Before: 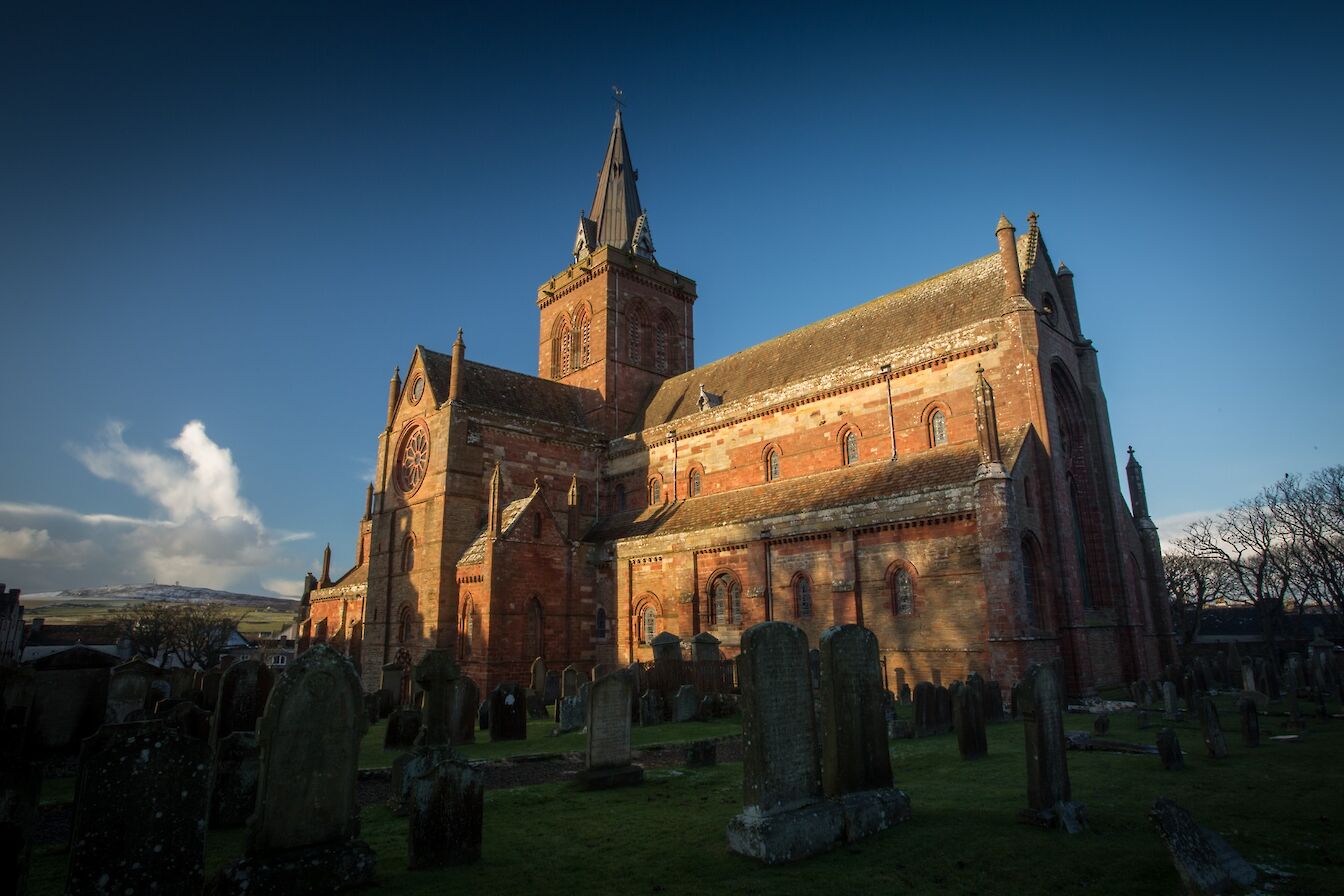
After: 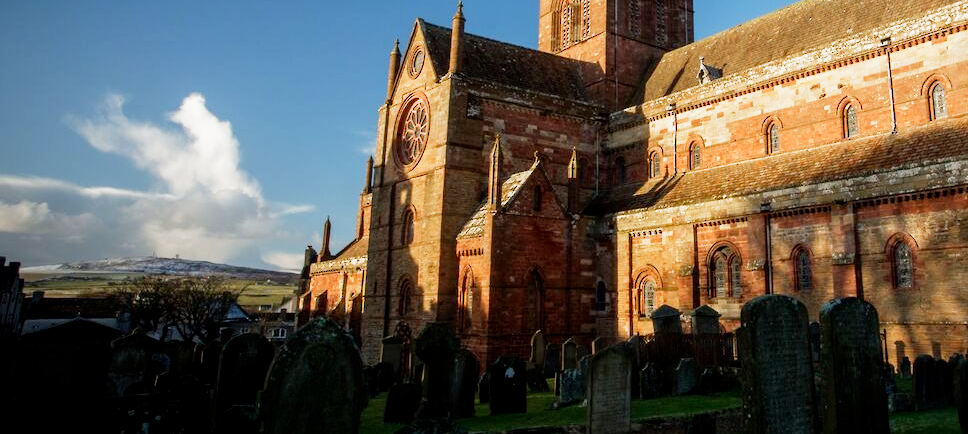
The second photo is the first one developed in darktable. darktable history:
color balance rgb: perceptual saturation grading › global saturation -3%
crop: top 36.498%, right 27.964%, bottom 14.995%
filmic rgb: middle gray luminance 12.74%, black relative exposure -10.13 EV, white relative exposure 3.47 EV, threshold 6 EV, target black luminance 0%, hardness 5.74, latitude 44.69%, contrast 1.221, highlights saturation mix 5%, shadows ↔ highlights balance 26.78%, add noise in highlights 0, preserve chrominance no, color science v3 (2019), use custom middle-gray values true, iterations of high-quality reconstruction 0, contrast in highlights soft, enable highlight reconstruction true
